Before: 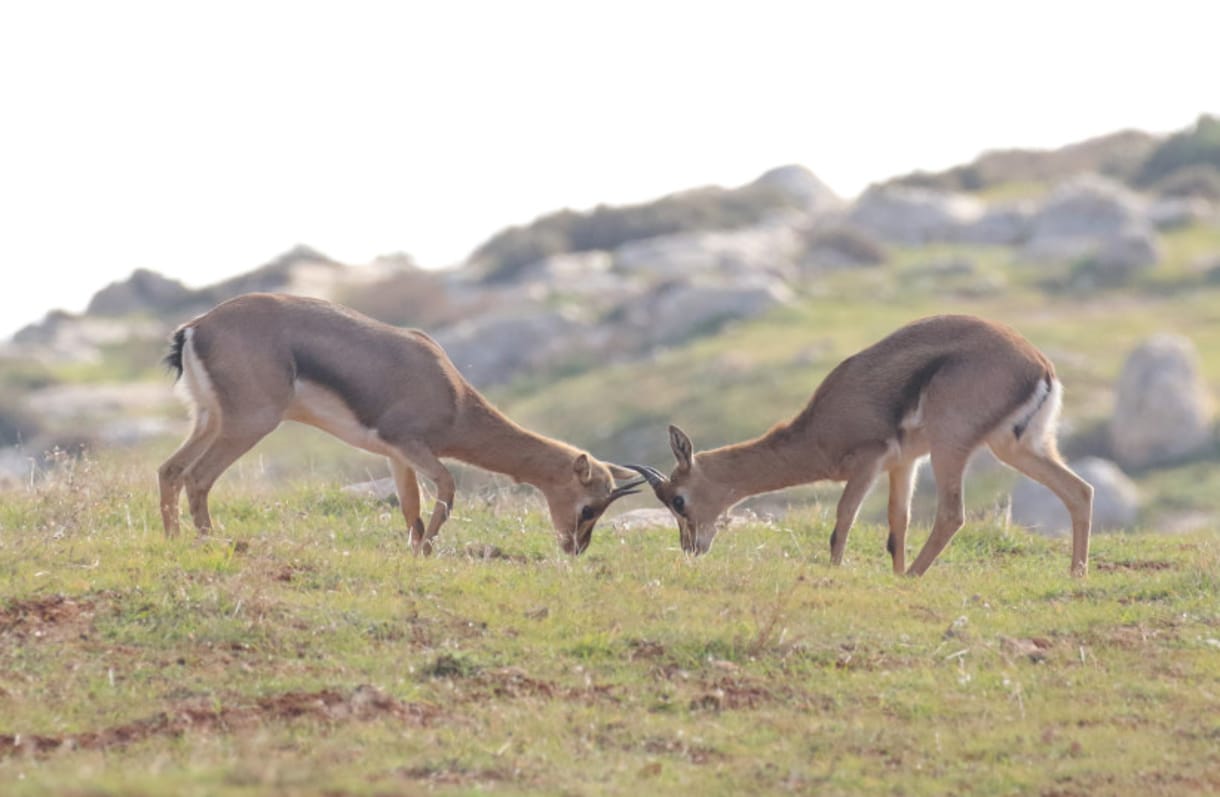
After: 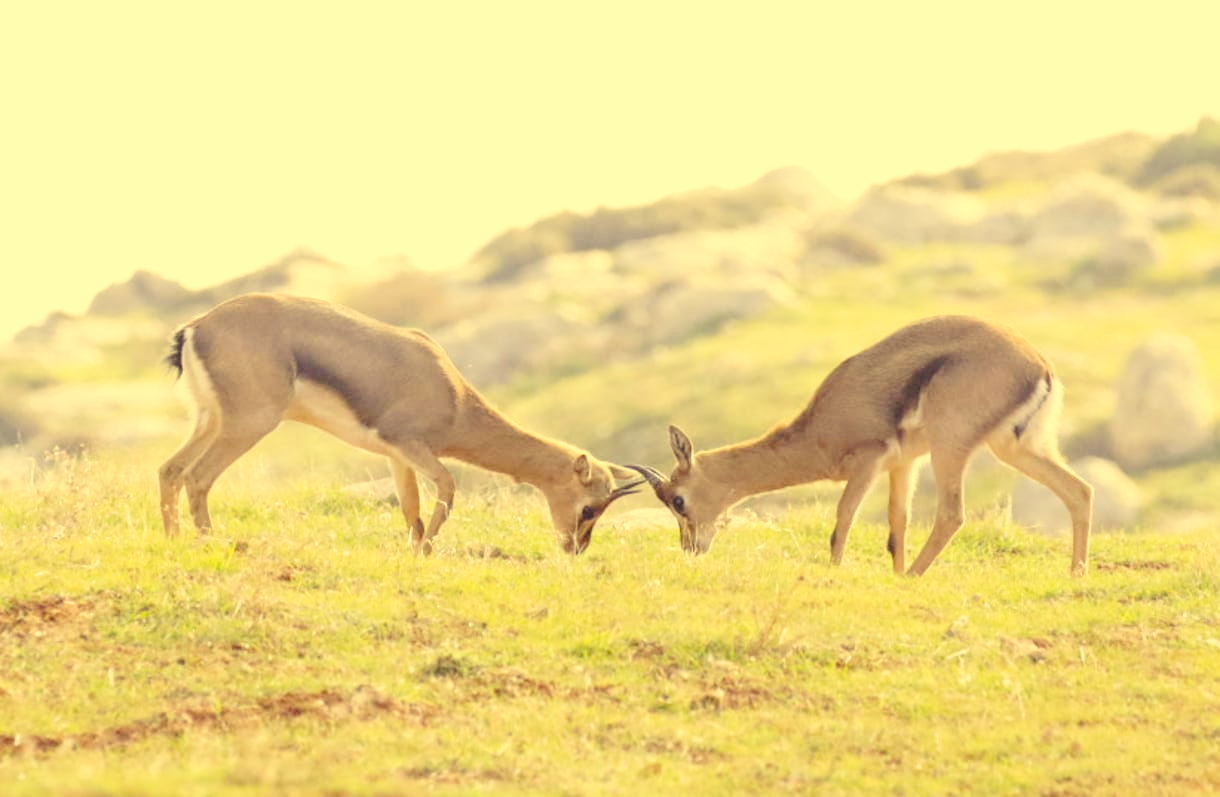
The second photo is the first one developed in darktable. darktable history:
color correction: highlights a* -0.482, highlights b* 40, shadows a* 9.8, shadows b* -0.161
base curve: curves: ch0 [(0, 0) (0.032, 0.037) (0.105, 0.228) (0.435, 0.76) (0.856, 0.983) (1, 1)], preserve colors none
